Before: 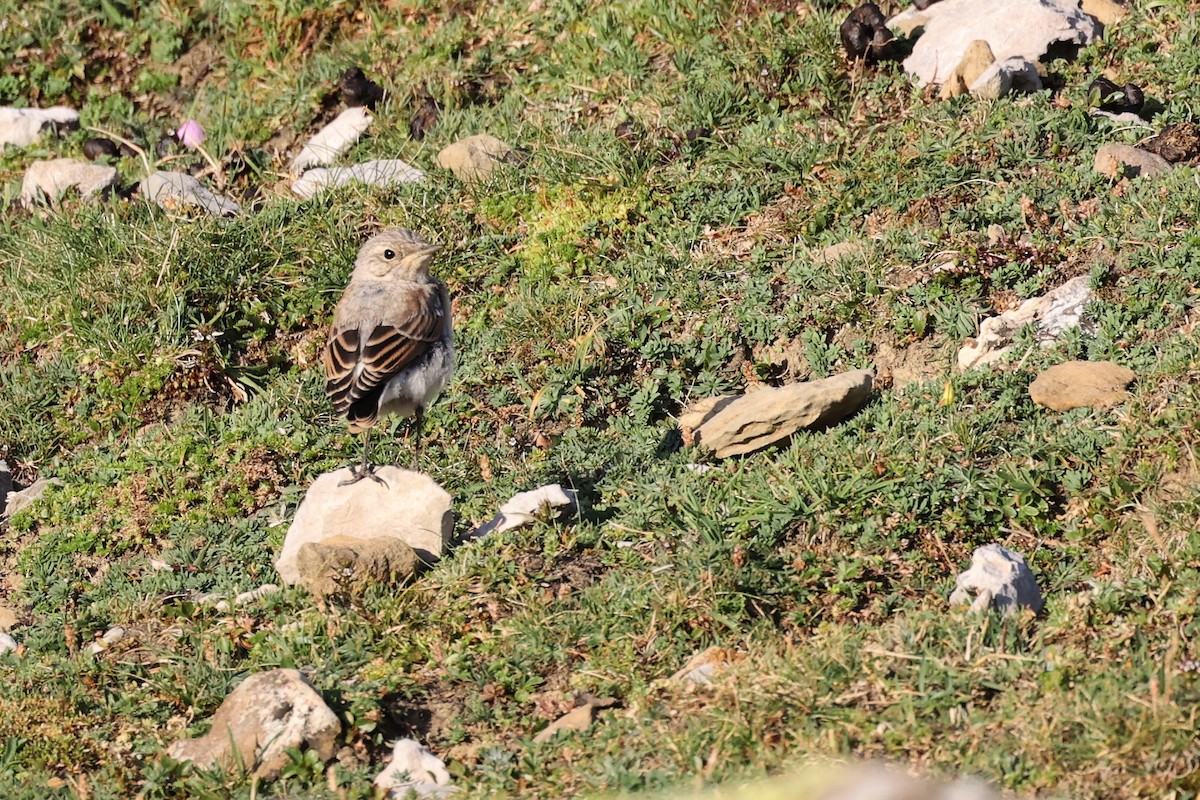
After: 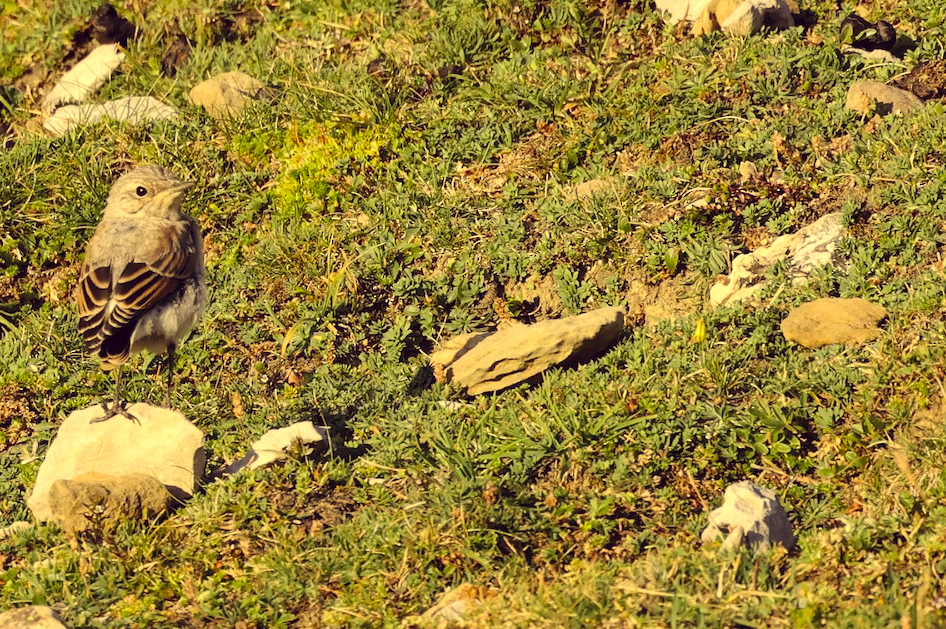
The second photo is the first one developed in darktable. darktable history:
color correction: highlights a* -0.482, highlights b* 40, shadows a* 9.8, shadows b* -0.161
crop and rotate: left 20.74%, top 7.912%, right 0.375%, bottom 13.378%
color balance rgb: shadows lift › chroma 3.88%, shadows lift › hue 88.52°, power › hue 214.65°, global offset › chroma 0.1%, global offset › hue 252.4°, contrast 4.45%
